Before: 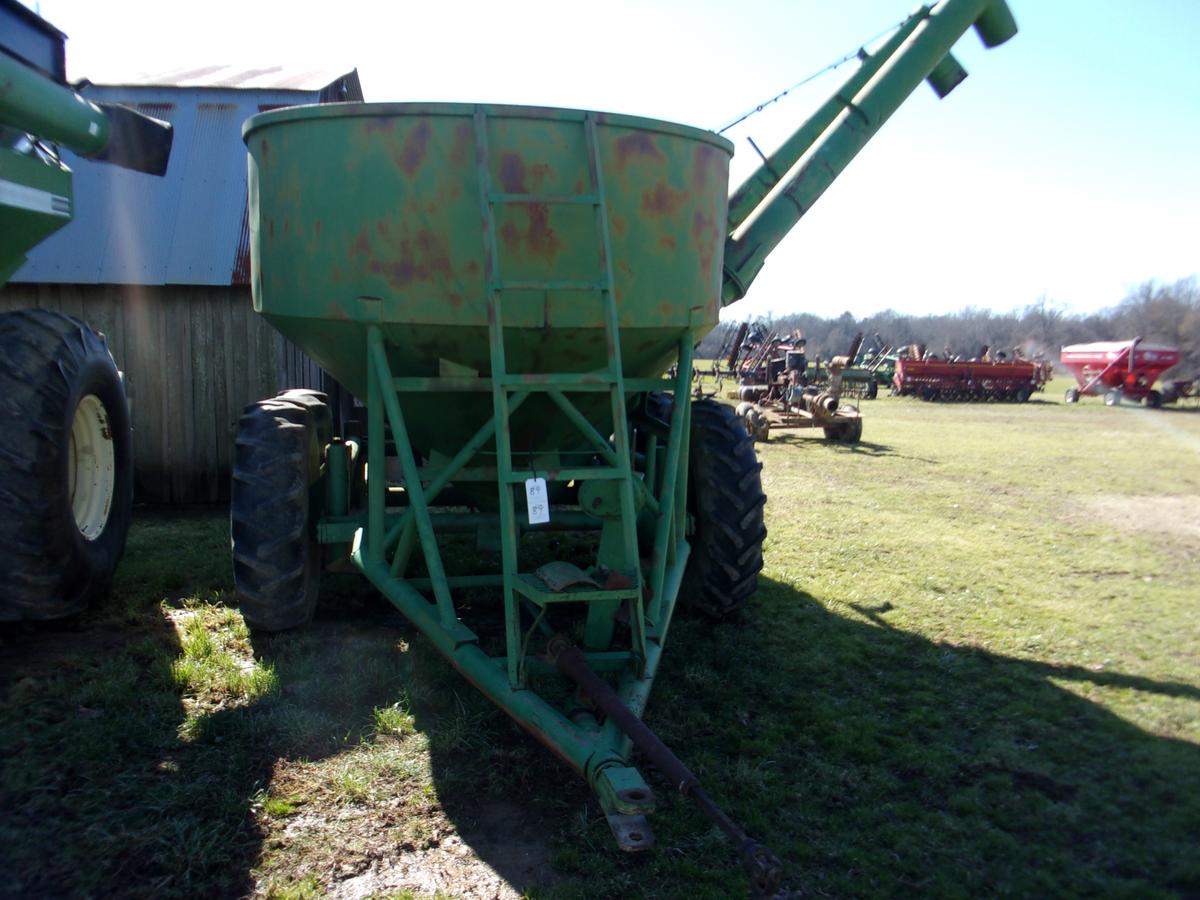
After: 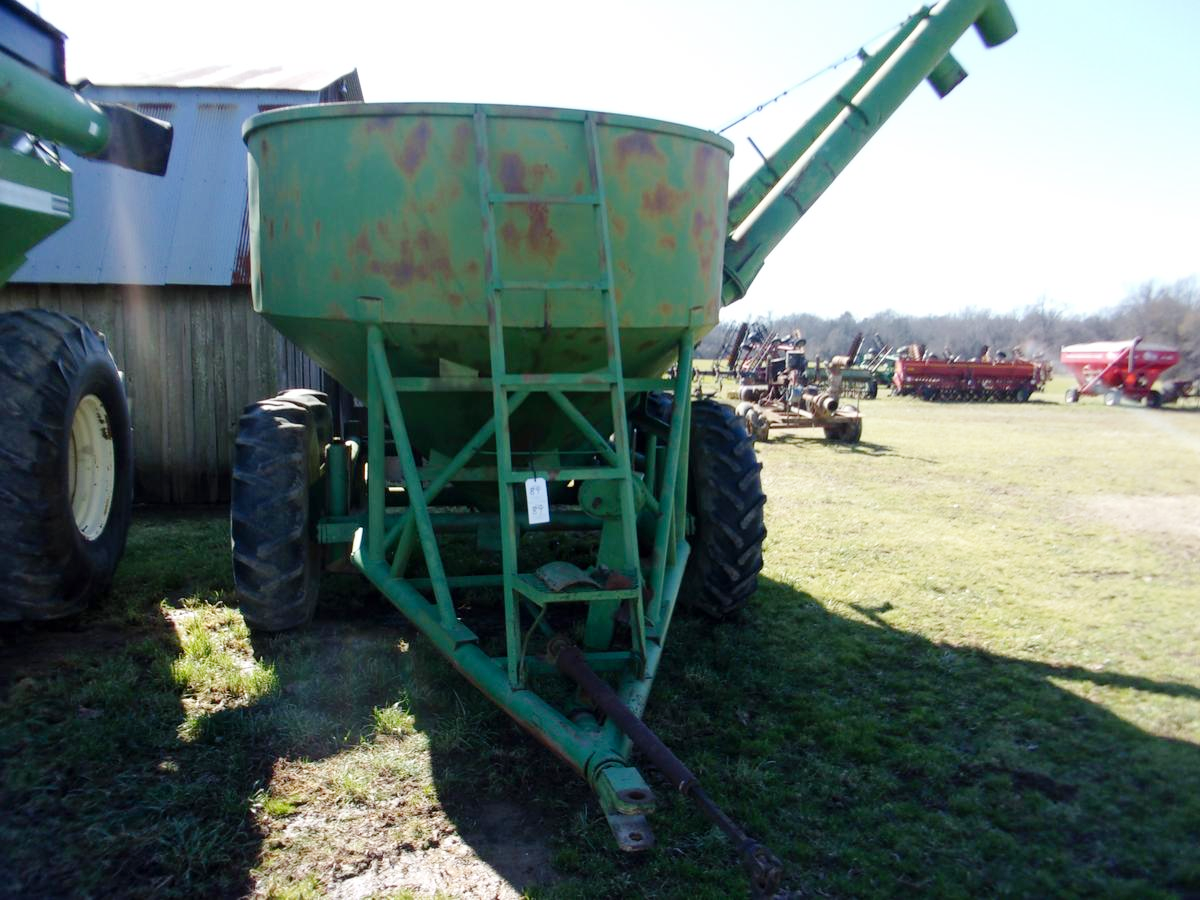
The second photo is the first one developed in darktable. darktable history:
tone curve: curves: ch0 [(0, 0) (0.003, 0.004) (0.011, 0.015) (0.025, 0.033) (0.044, 0.058) (0.069, 0.091) (0.1, 0.131) (0.136, 0.179) (0.177, 0.233) (0.224, 0.296) (0.277, 0.364) (0.335, 0.434) (0.399, 0.511) (0.468, 0.584) (0.543, 0.656) (0.623, 0.729) (0.709, 0.799) (0.801, 0.874) (0.898, 0.936) (1, 1)], preserve colors none
